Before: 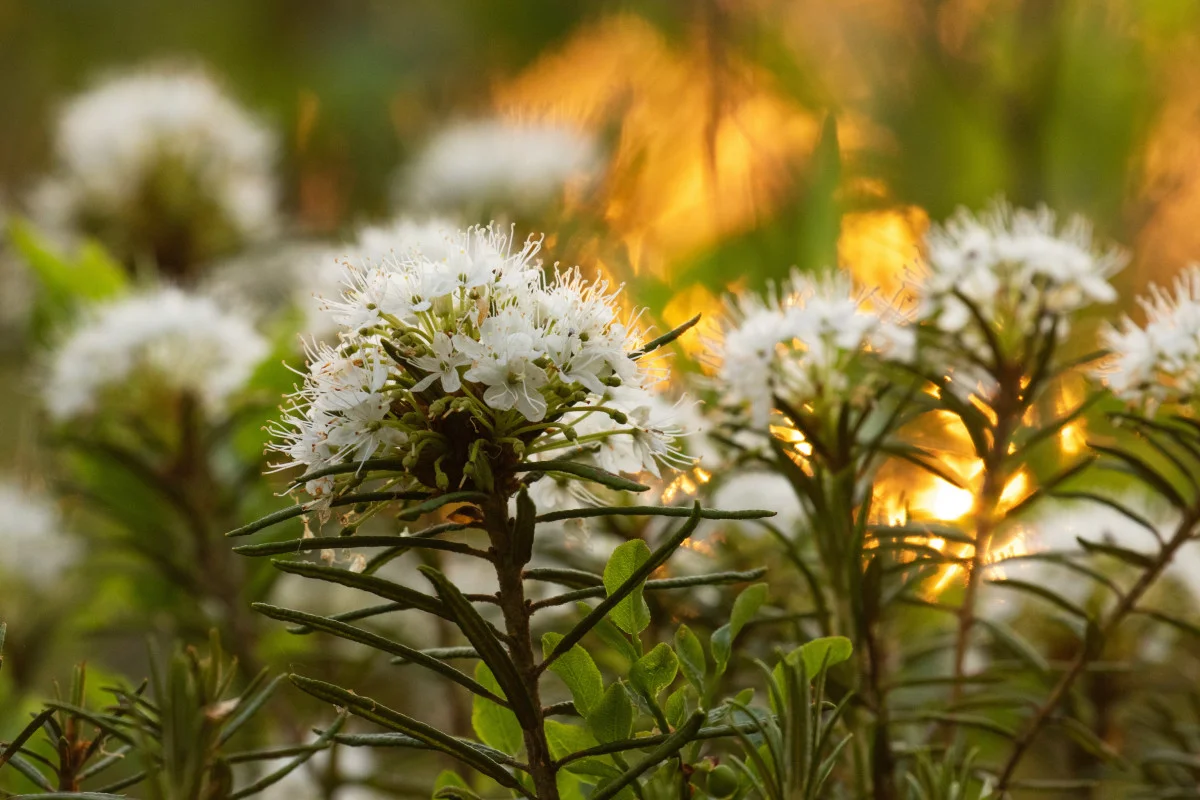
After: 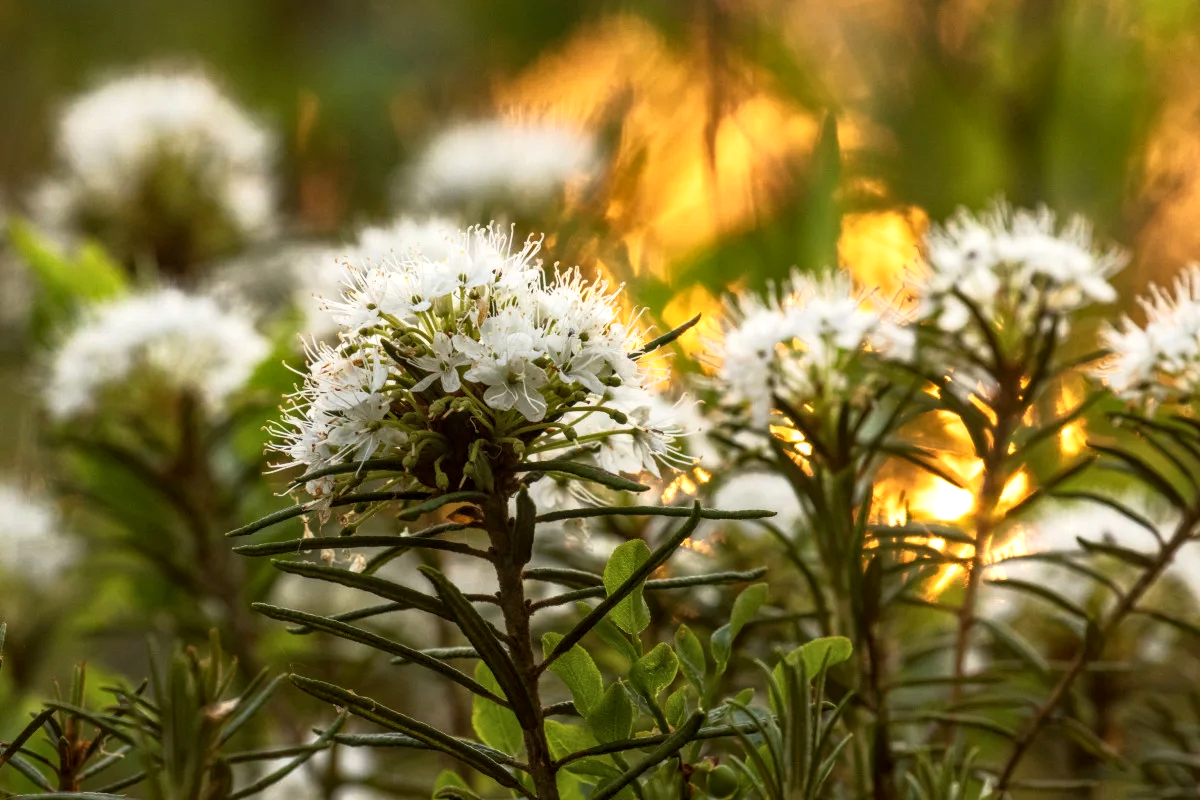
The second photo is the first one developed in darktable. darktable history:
base curve: curves: ch0 [(0, 0) (0.257, 0.25) (0.482, 0.586) (0.757, 0.871) (1, 1)]
local contrast: detail 130%
